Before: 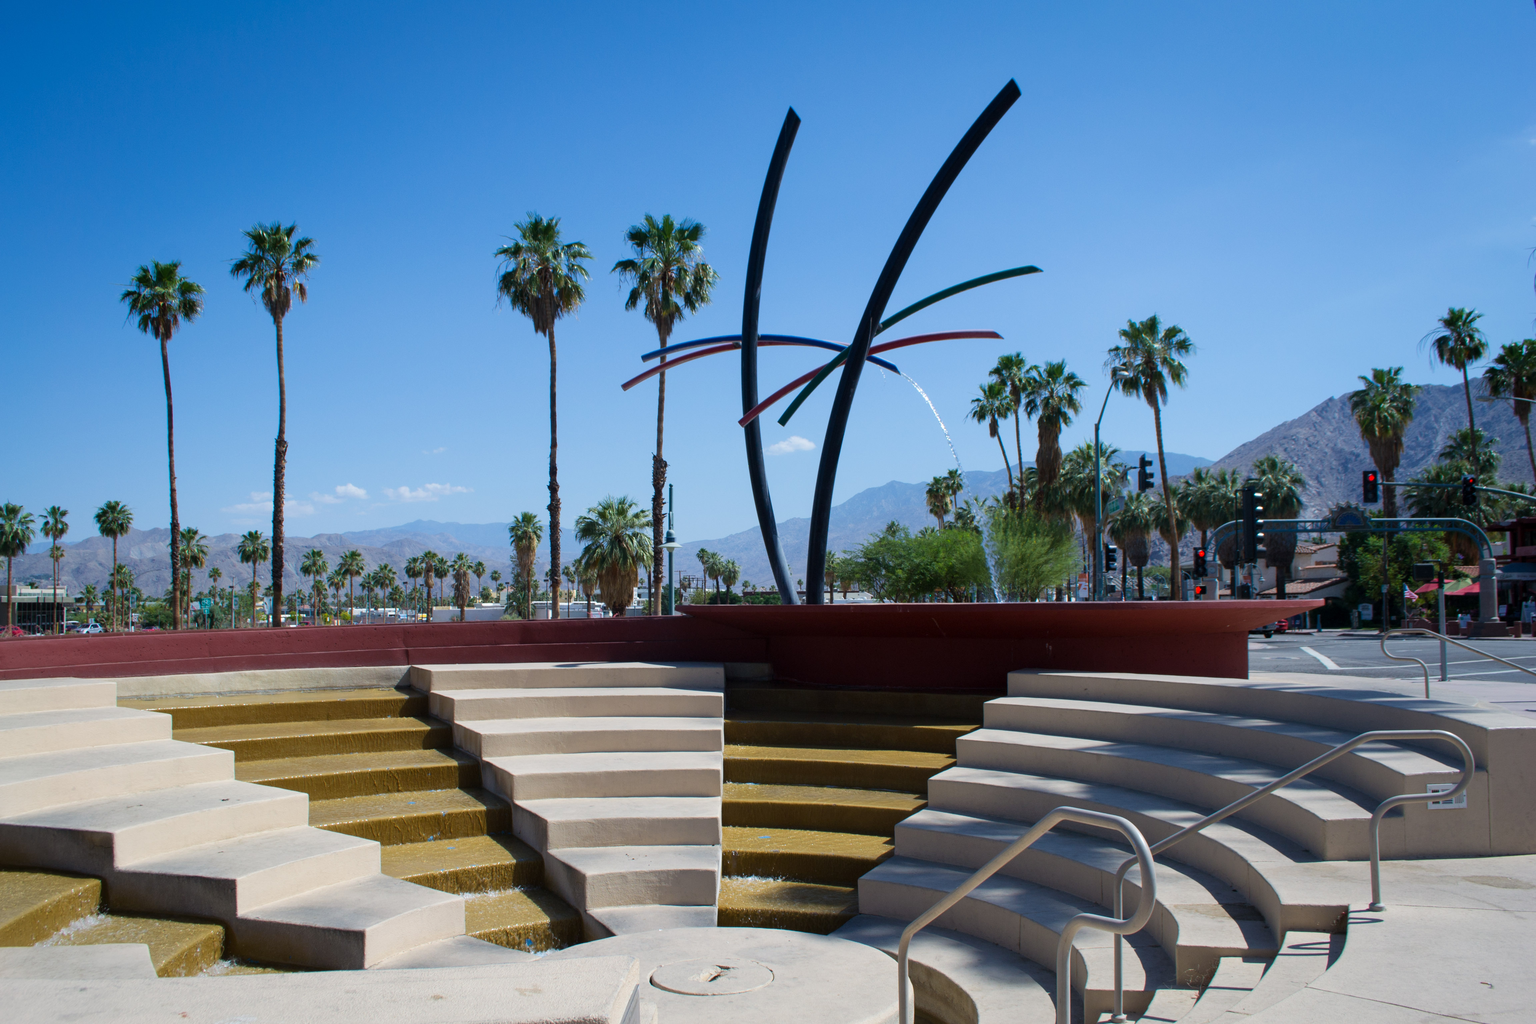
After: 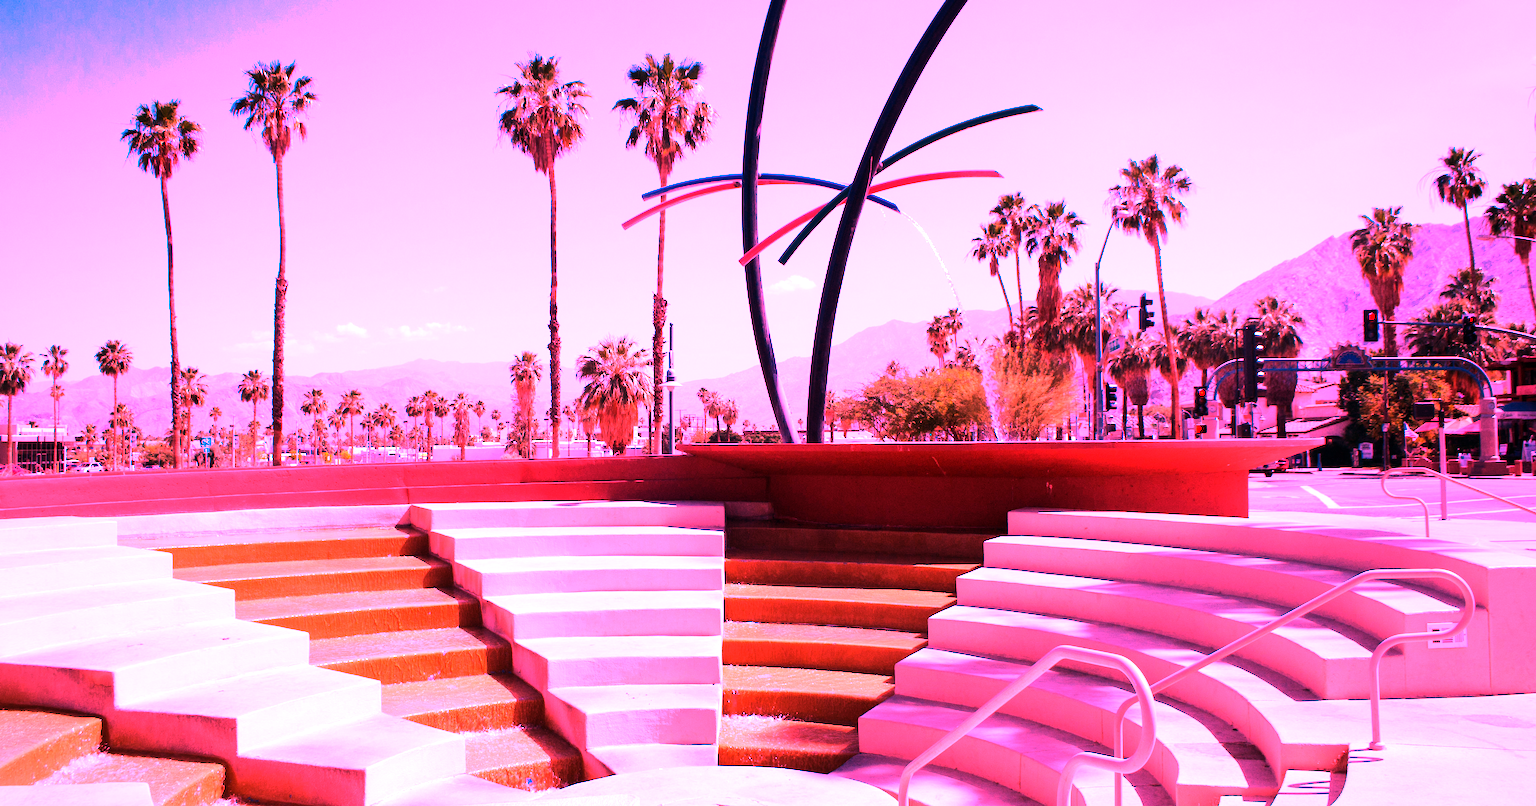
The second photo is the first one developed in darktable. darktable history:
tone equalizer: -8 EV -0.75 EV, -7 EV -0.7 EV, -6 EV -0.6 EV, -5 EV -0.4 EV, -3 EV 0.4 EV, -2 EV 0.6 EV, -1 EV 0.7 EV, +0 EV 0.75 EV, edges refinement/feathering 500, mask exposure compensation -1.57 EV, preserve details no
crop and rotate: top 15.774%, bottom 5.506%
exposure: exposure -0.157 EV, compensate highlight preservation false
white balance: red 4.26, blue 1.802
